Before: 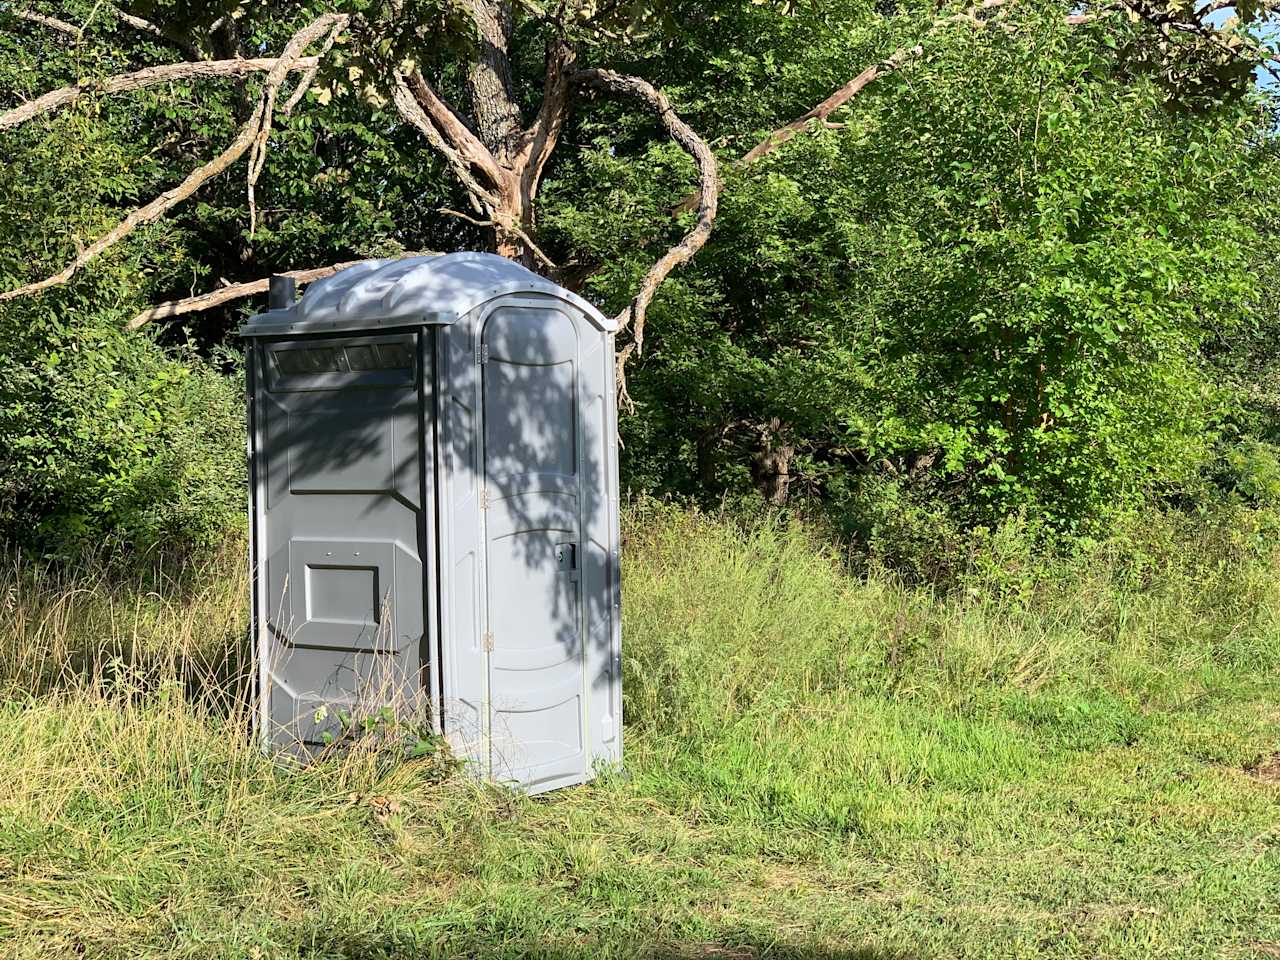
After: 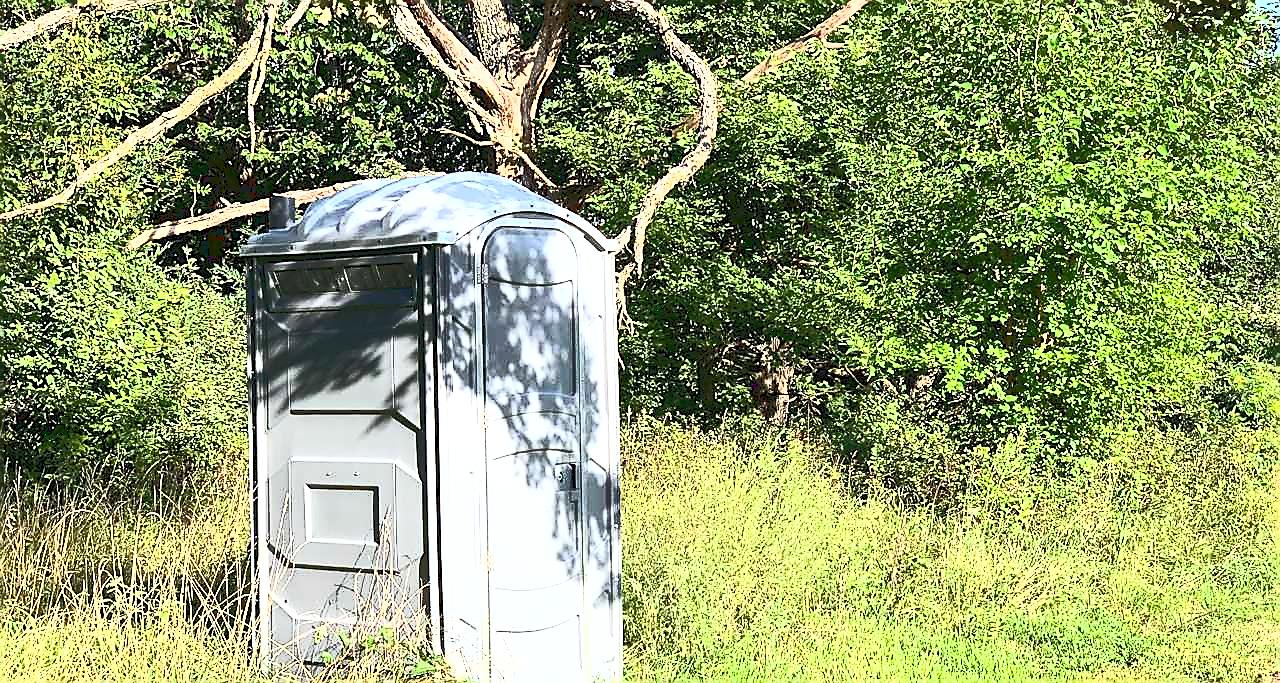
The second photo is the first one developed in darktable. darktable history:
sharpen: radius 1.417, amount 1.252, threshold 0.798
local contrast: mode bilateral grid, contrast 25, coarseness 50, detail 122%, midtone range 0.2
base curve: curves: ch0 [(0, 0.015) (0.085, 0.116) (0.134, 0.298) (0.19, 0.545) (0.296, 0.764) (0.599, 0.982) (1, 1)]
crop and rotate: top 8.384%, bottom 20.401%
